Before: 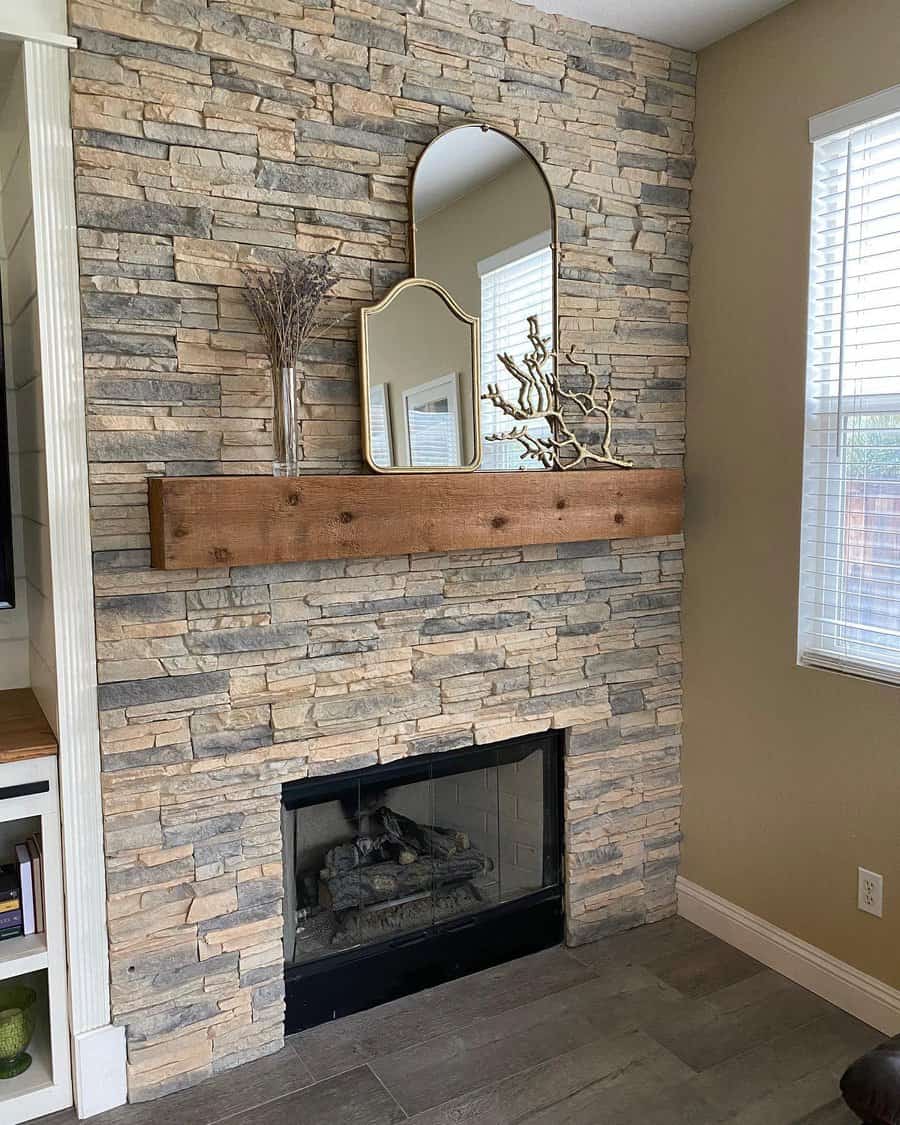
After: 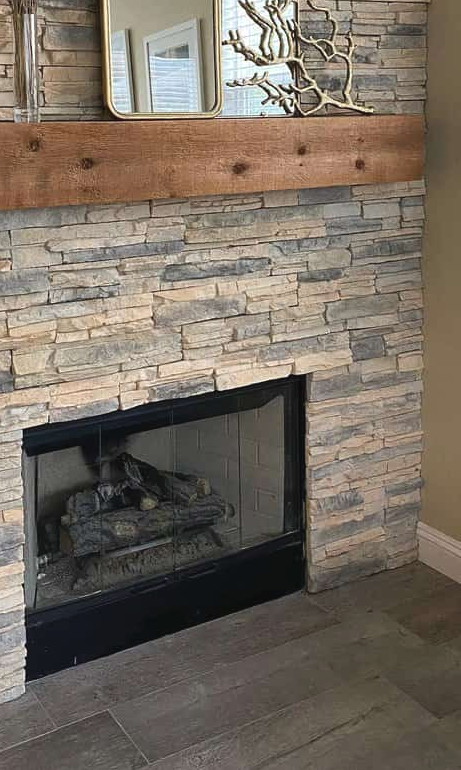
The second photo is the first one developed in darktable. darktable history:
exposure: black level correction -0.003, exposure 0.033 EV, compensate exposure bias true, compensate highlight preservation false
crop and rotate: left 28.877%, top 31.478%, right 19.864%
